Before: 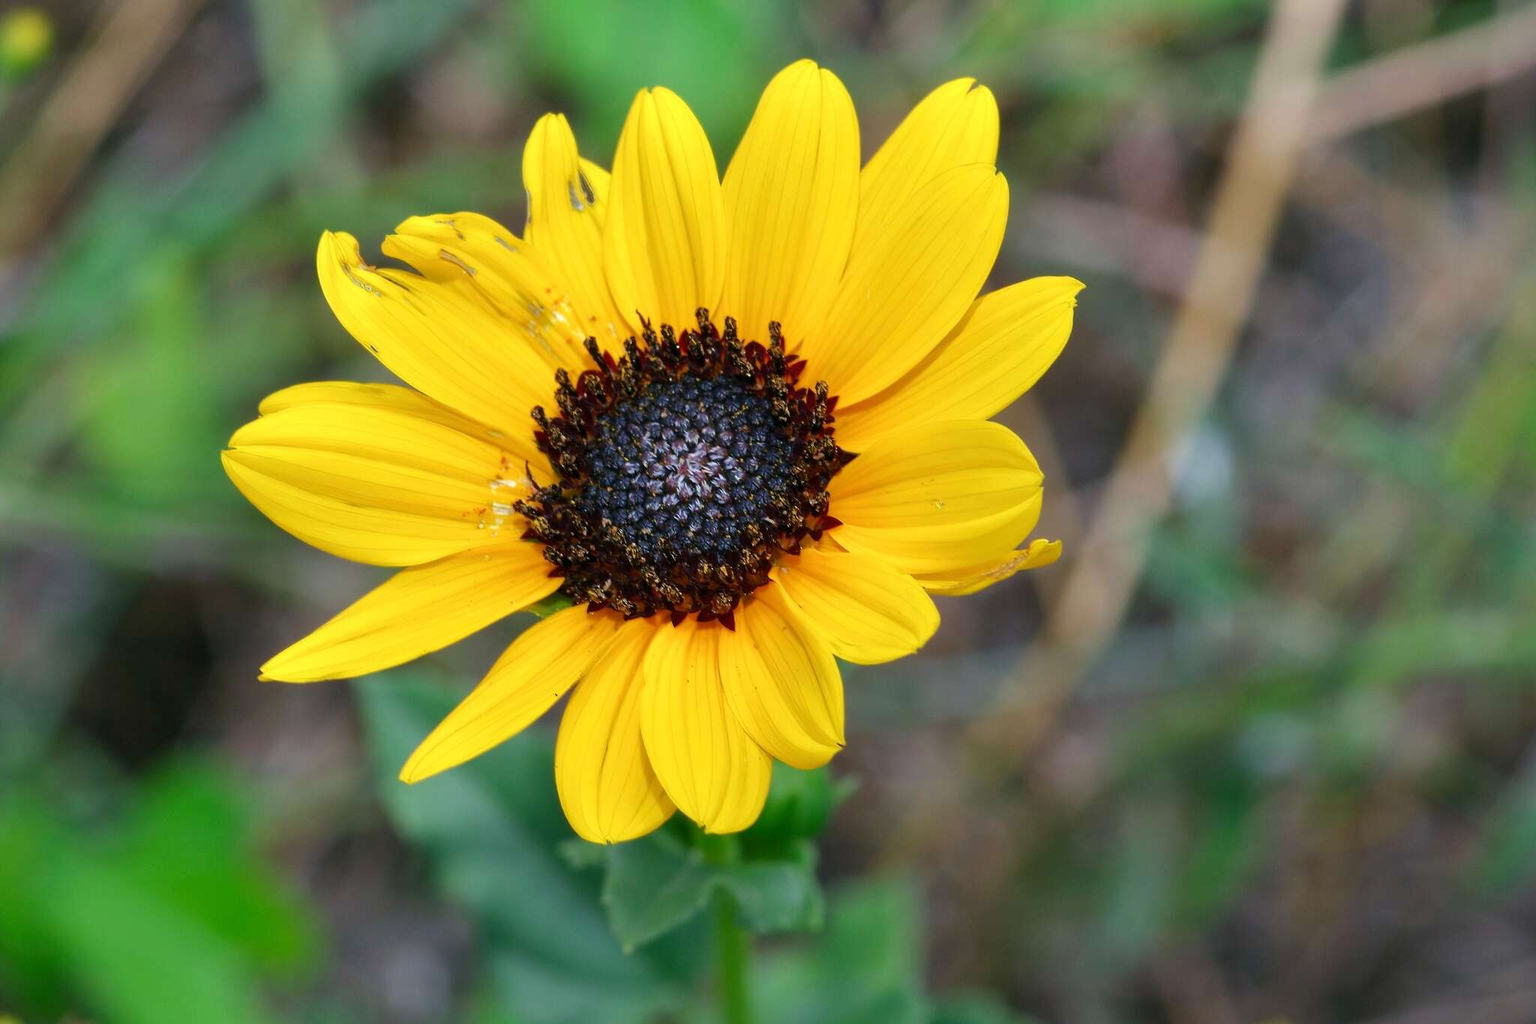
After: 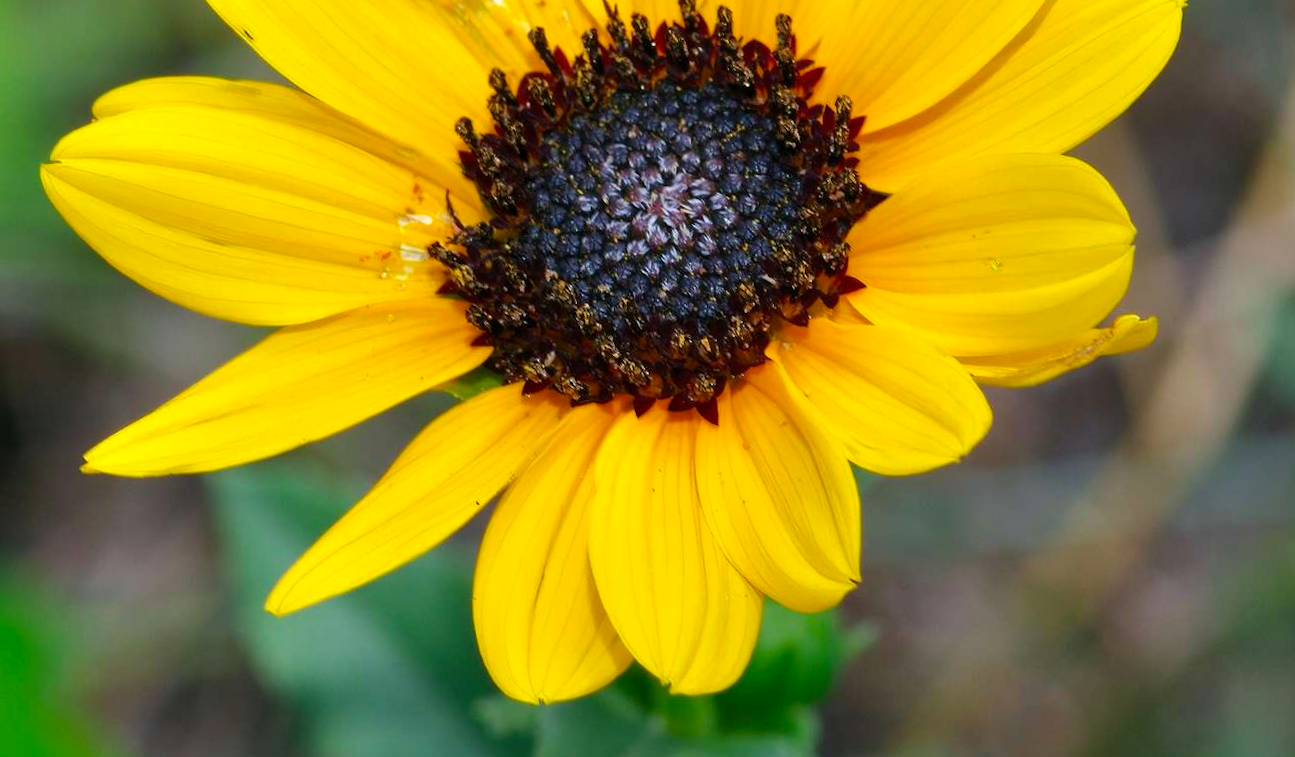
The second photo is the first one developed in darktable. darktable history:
color balance: output saturation 110%
rotate and perspective: rotation 1.72°, automatic cropping off
crop: left 13.312%, top 31.28%, right 24.627%, bottom 15.582%
